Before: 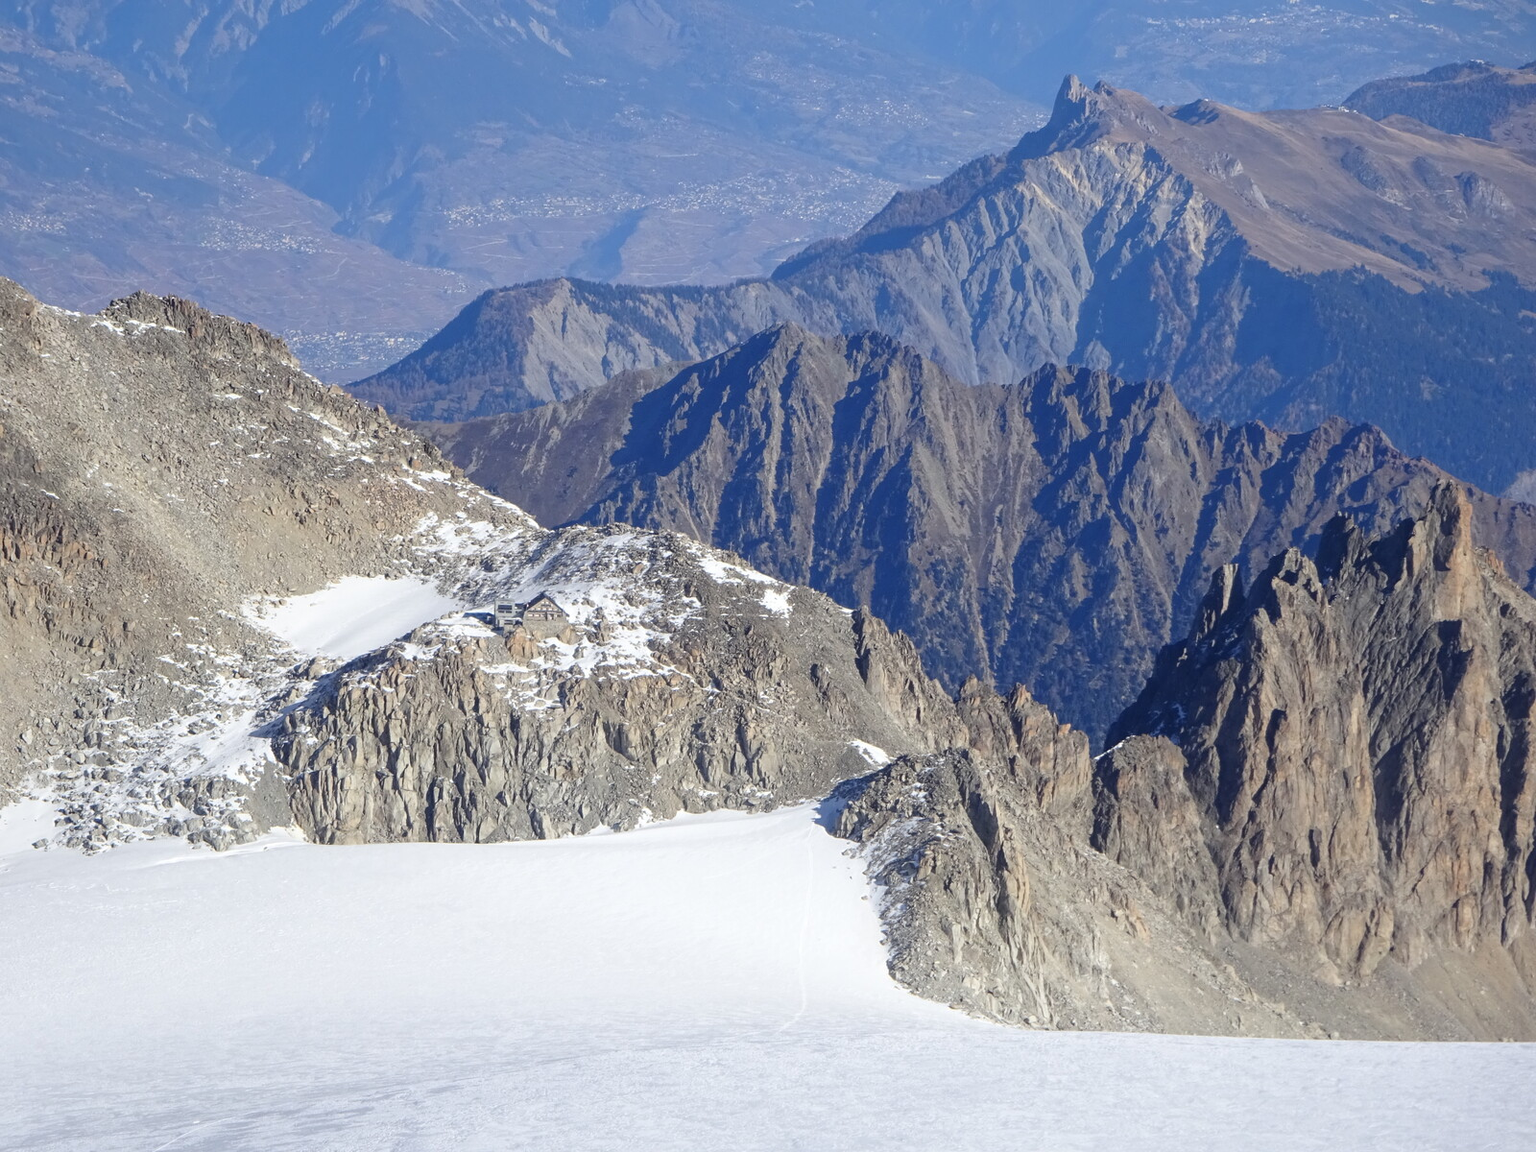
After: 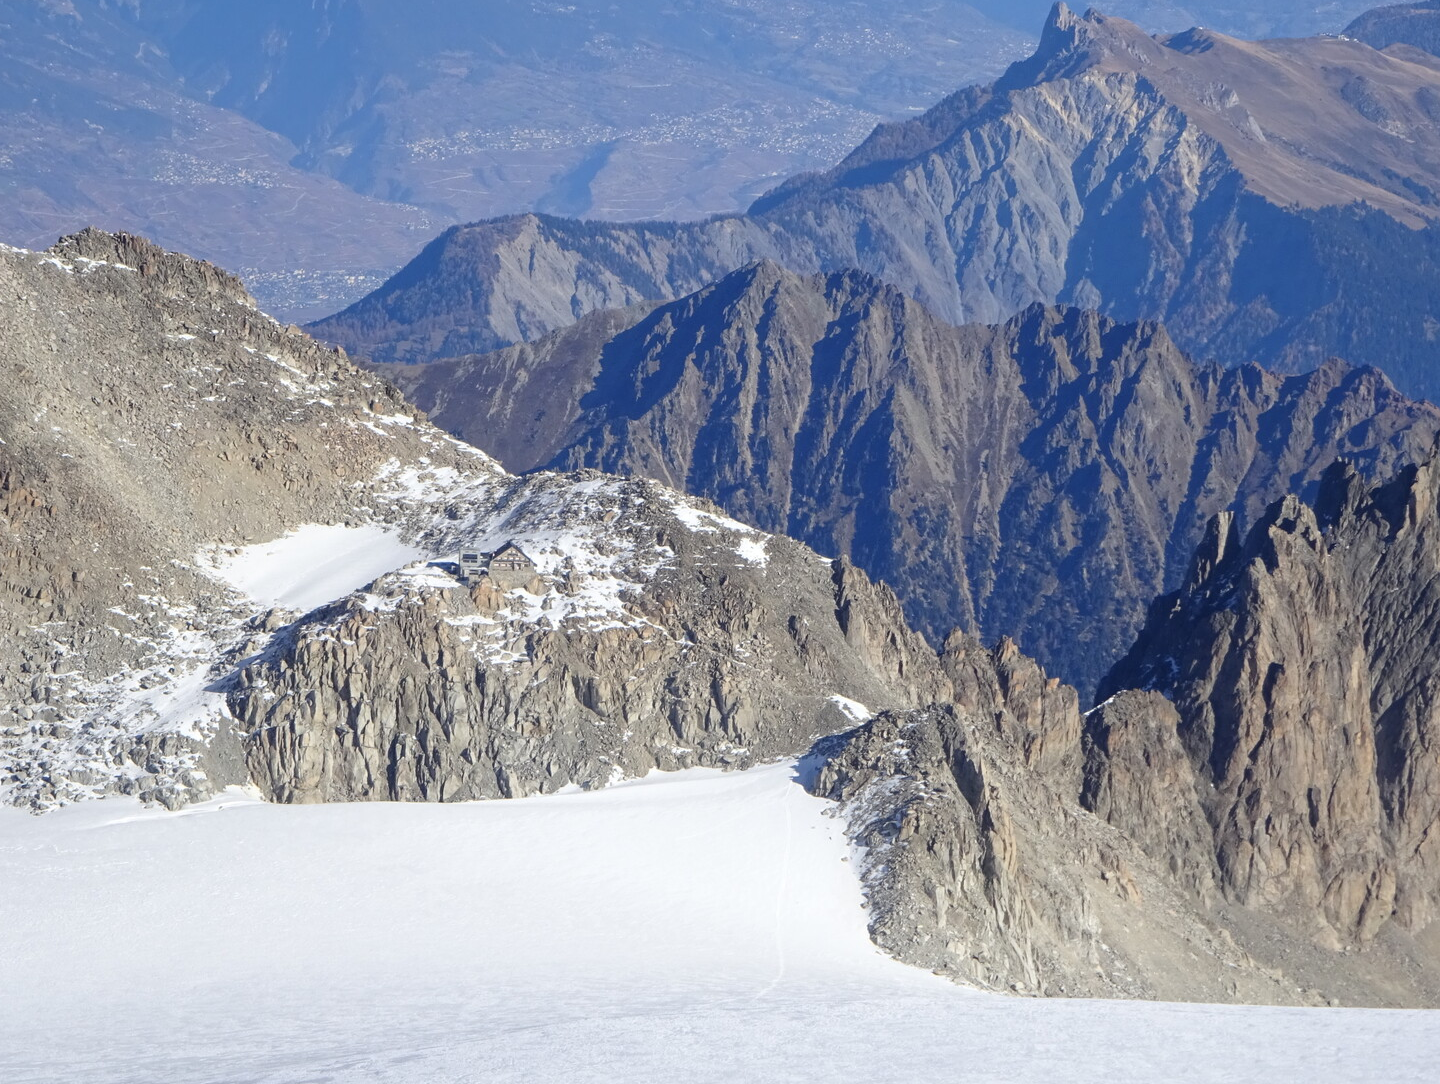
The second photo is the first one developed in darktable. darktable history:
crop: left 3.541%, top 6.359%, right 6.432%, bottom 3.258%
